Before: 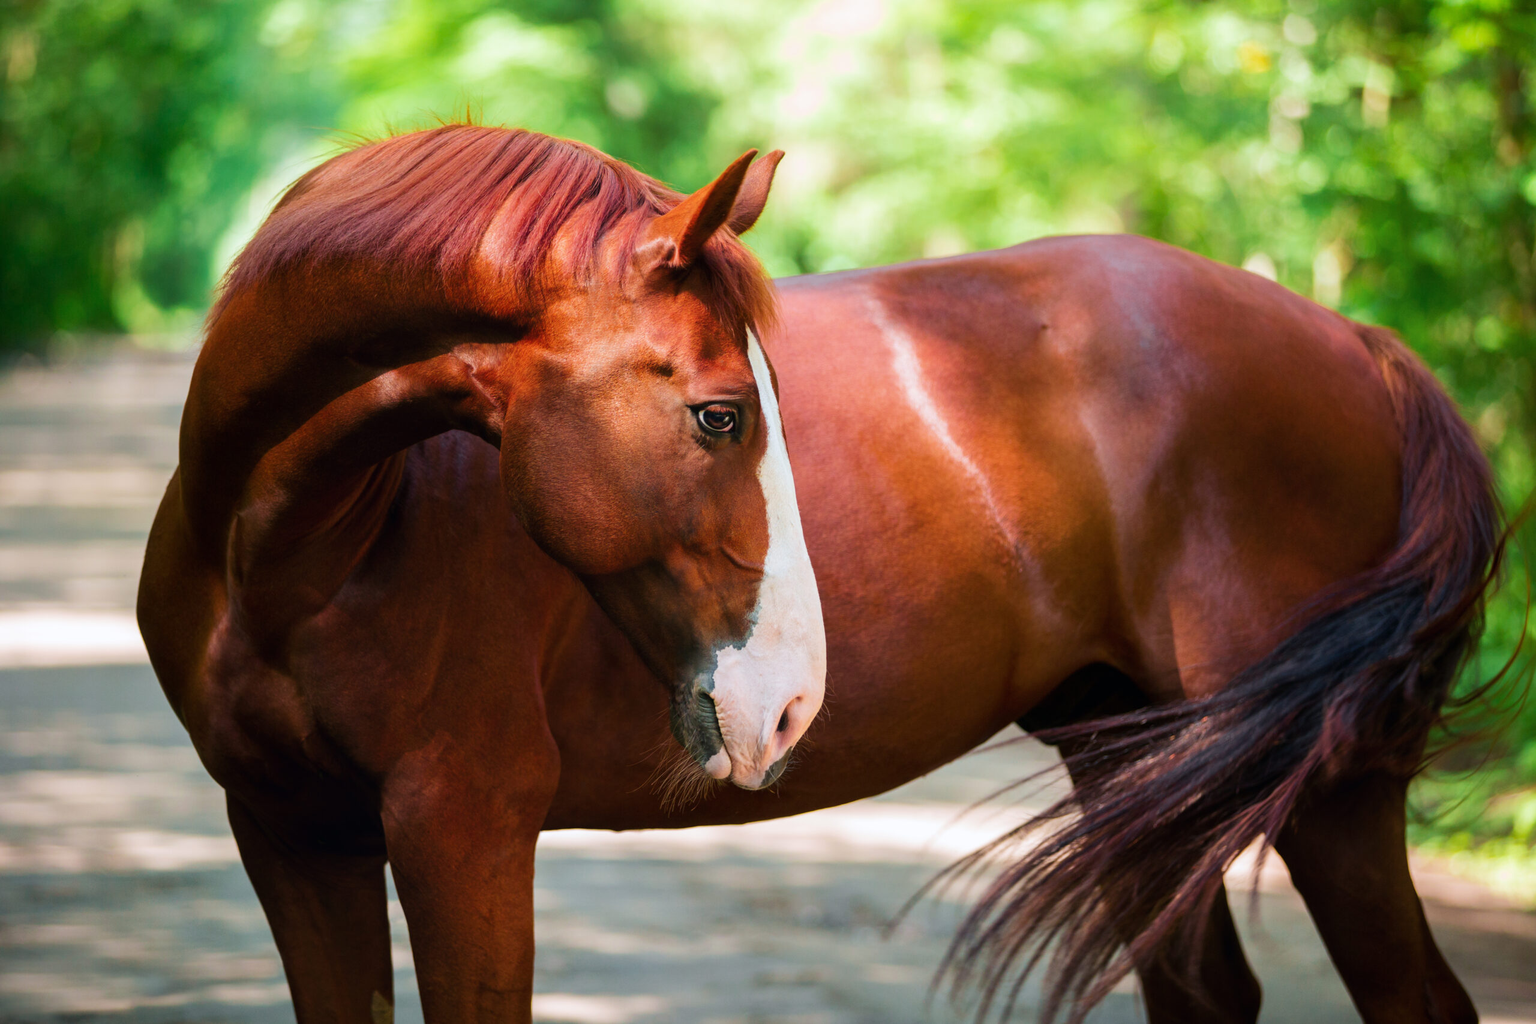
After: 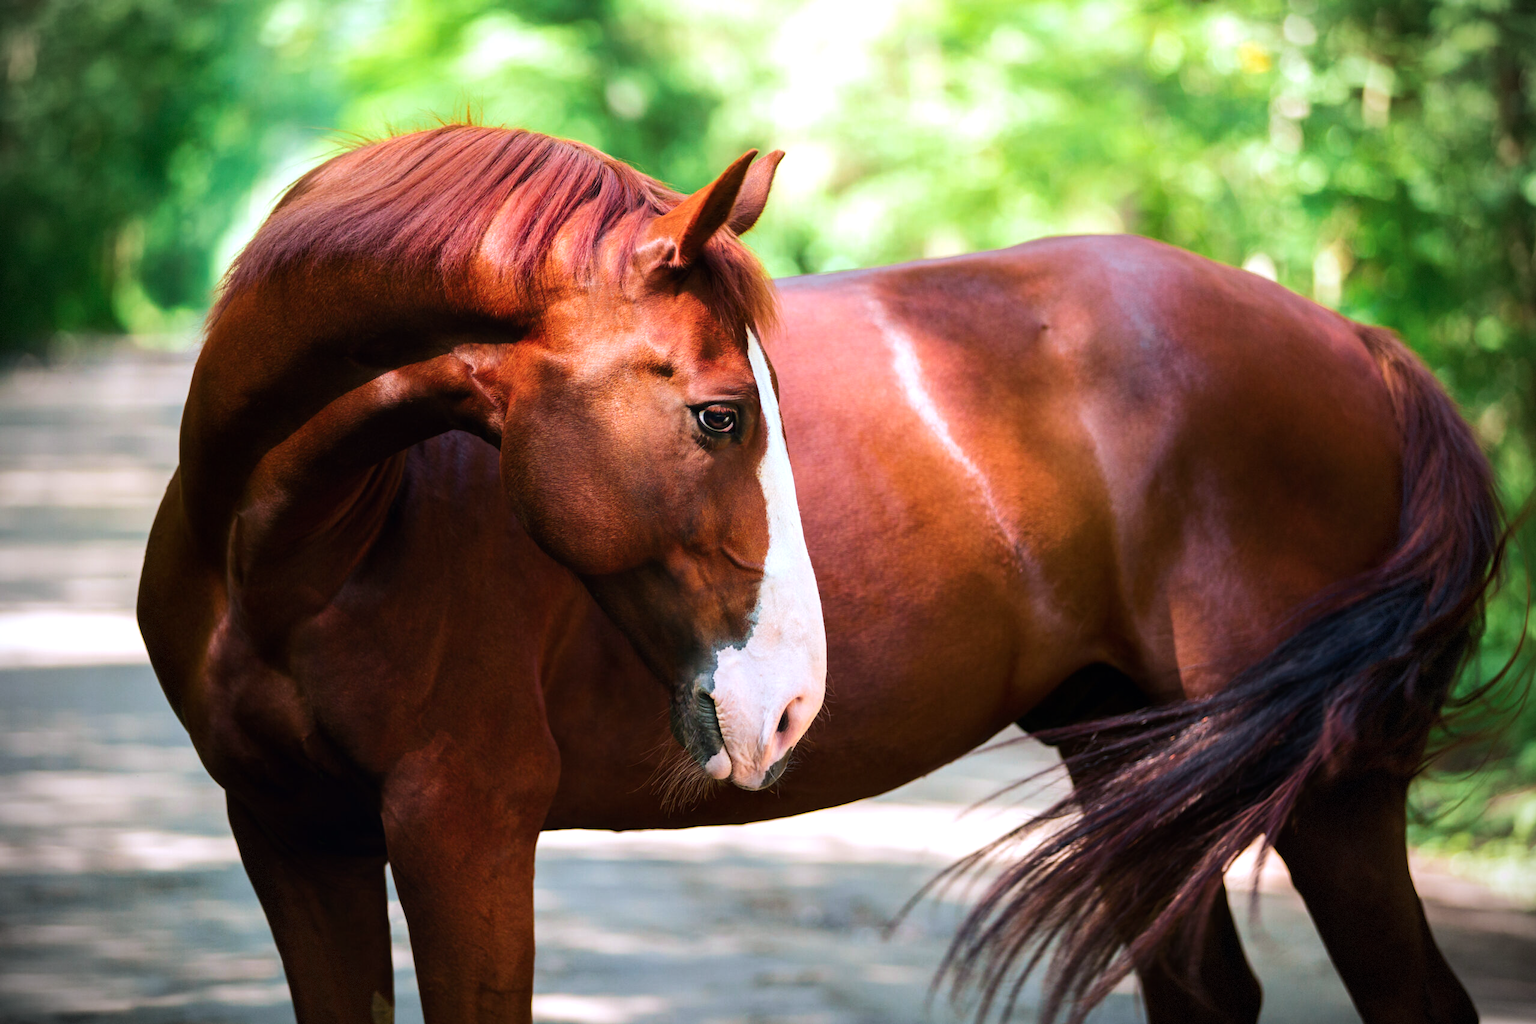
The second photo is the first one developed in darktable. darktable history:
tone equalizer: -8 EV -0.417 EV, -7 EV -0.389 EV, -6 EV -0.333 EV, -5 EV -0.222 EV, -3 EV 0.222 EV, -2 EV 0.333 EV, -1 EV 0.389 EV, +0 EV 0.417 EV, edges refinement/feathering 500, mask exposure compensation -1.57 EV, preserve details no
color calibration: illuminant as shot in camera, x 0.358, y 0.373, temperature 4628.91 K
vignetting: dithering 8-bit output, unbound false
